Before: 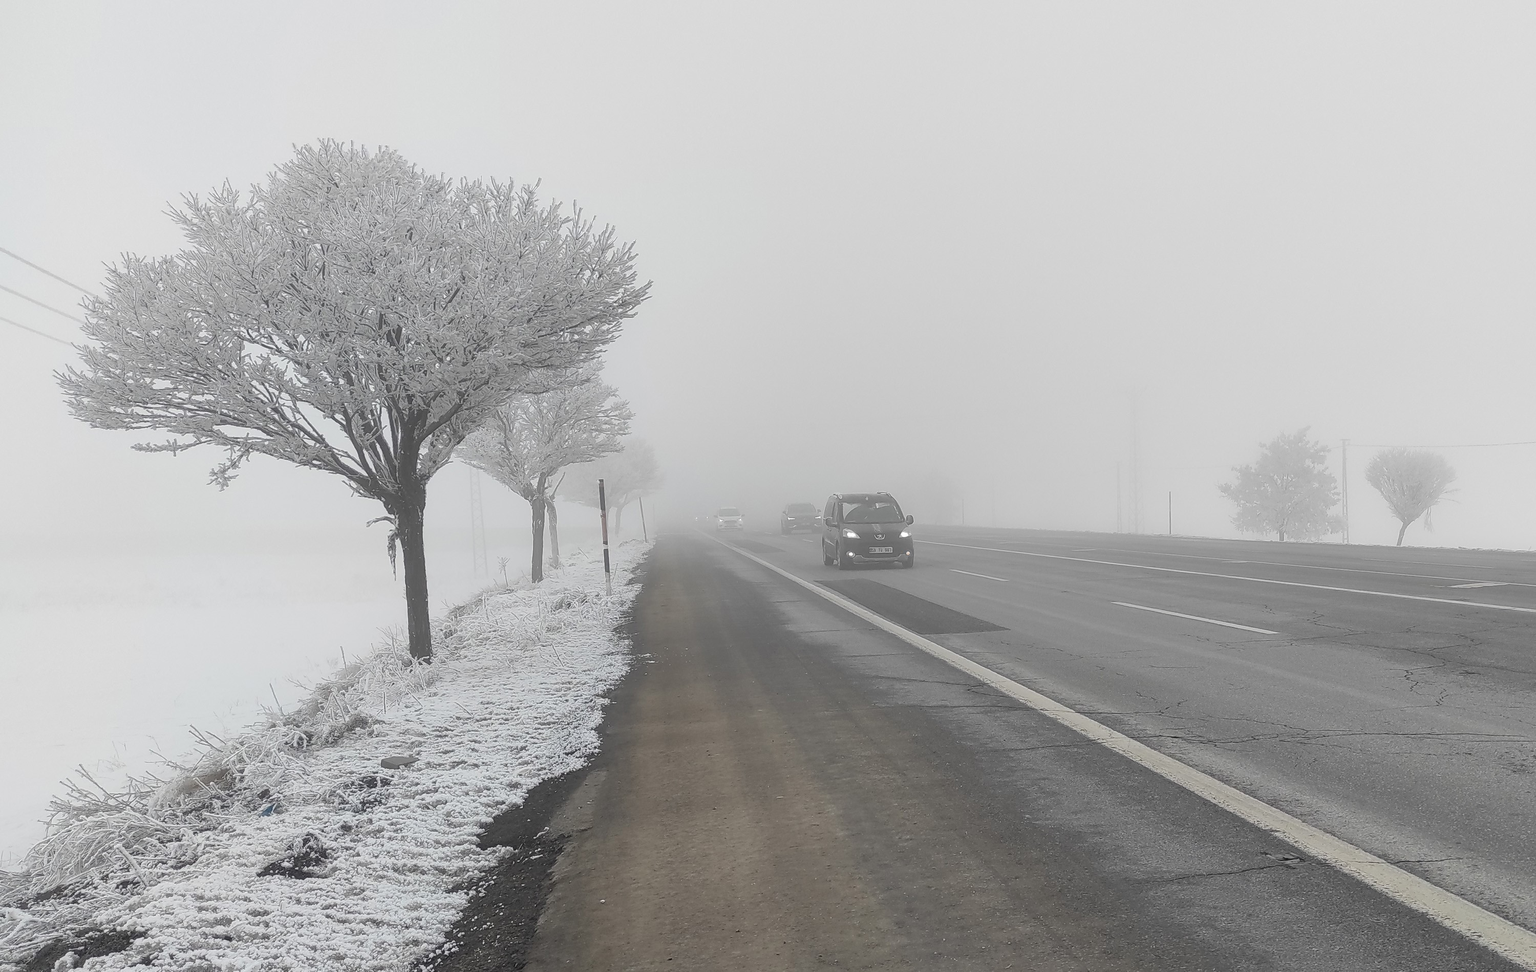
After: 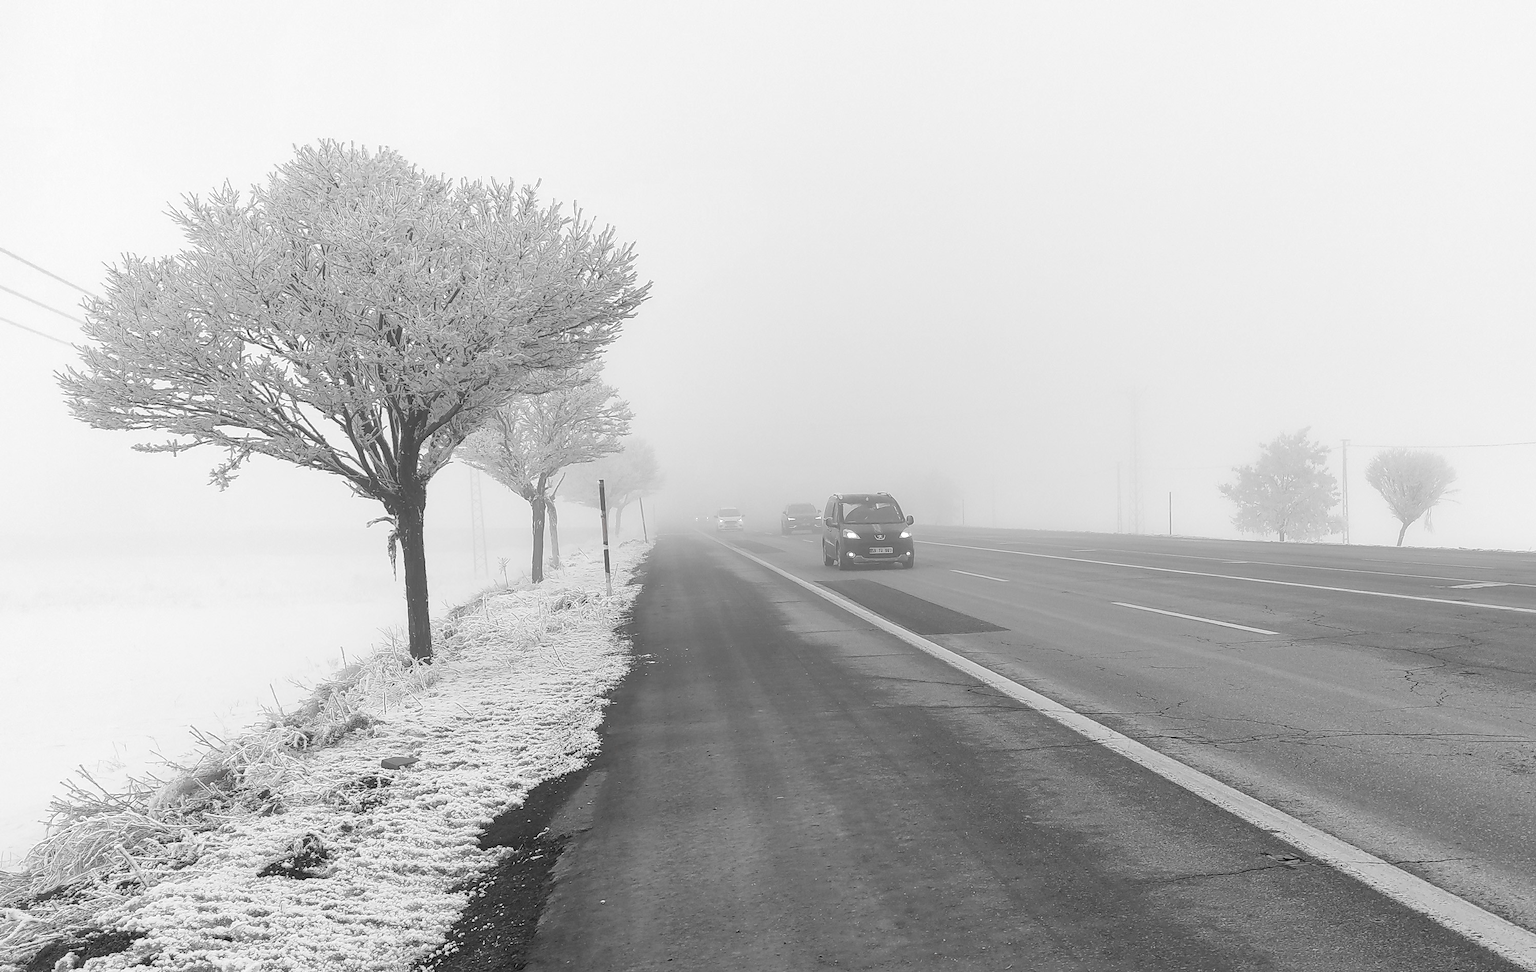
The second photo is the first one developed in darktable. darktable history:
color zones: curves: ch1 [(0, 0.006) (0.094, 0.285) (0.171, 0.001) (0.429, 0.001) (0.571, 0.003) (0.714, 0.004) (0.857, 0.004) (1, 0.006)]
tone equalizer: -8 EV -0.417 EV, -7 EV -0.389 EV, -6 EV -0.333 EV, -5 EV -0.222 EV, -3 EV 0.222 EV, -2 EV 0.333 EV, -1 EV 0.389 EV, +0 EV 0.417 EV, edges refinement/feathering 500, mask exposure compensation -1.57 EV, preserve details no
